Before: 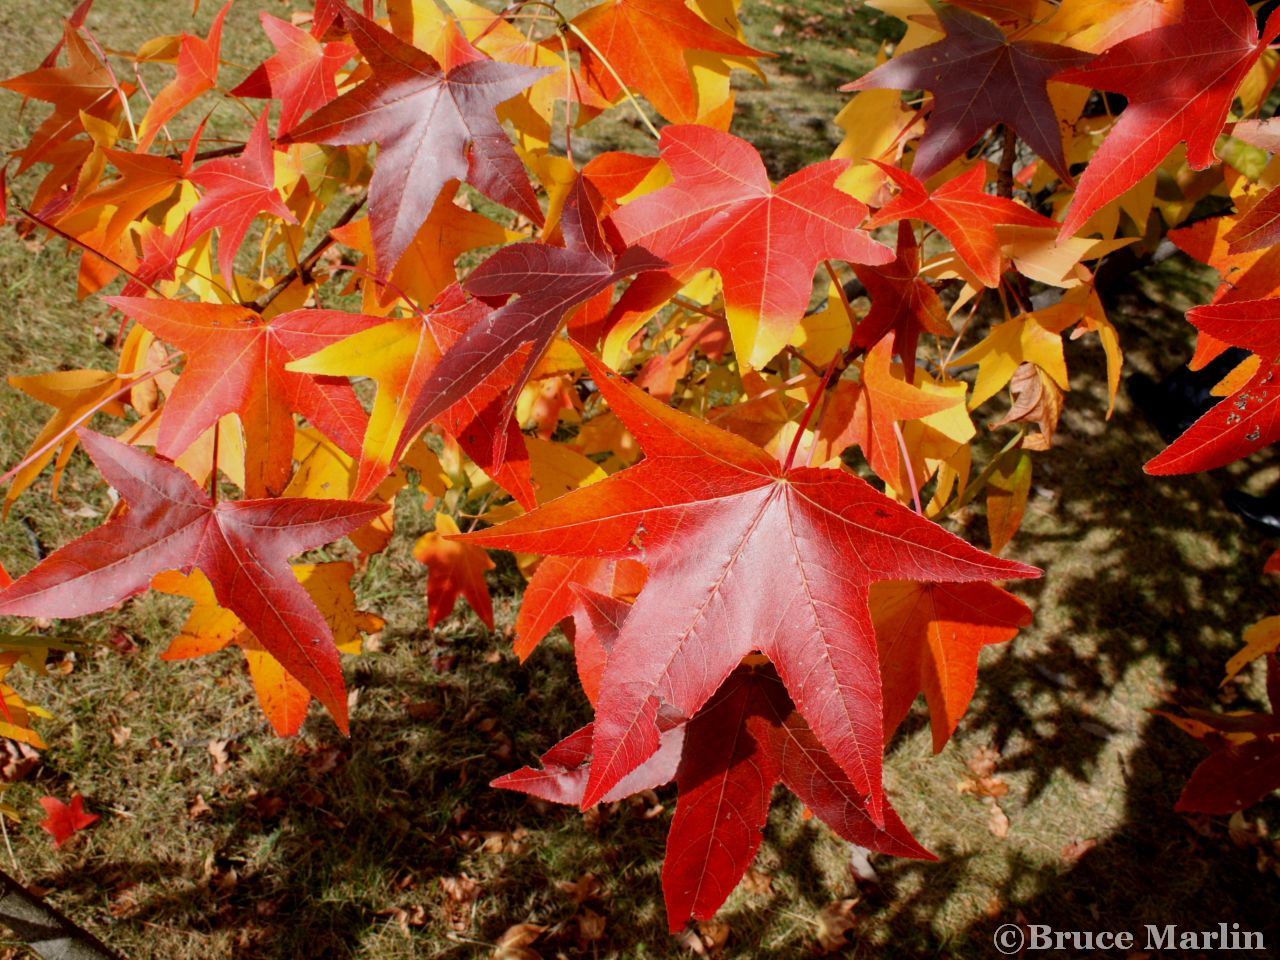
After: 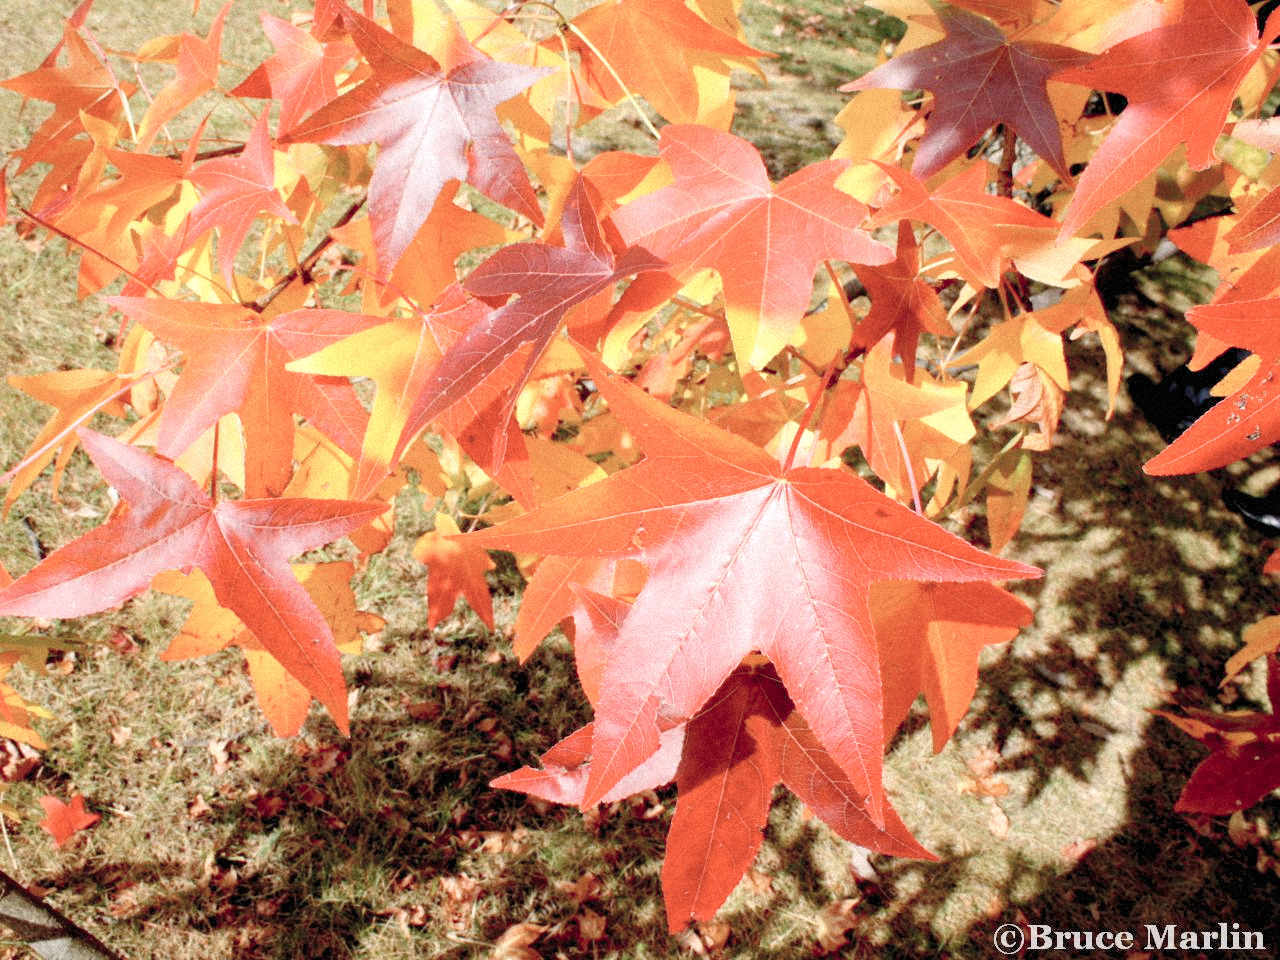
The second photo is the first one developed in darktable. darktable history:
levels: levels [0.008, 0.318, 0.836]
grain: mid-tones bias 0%
color correction: saturation 0.57
